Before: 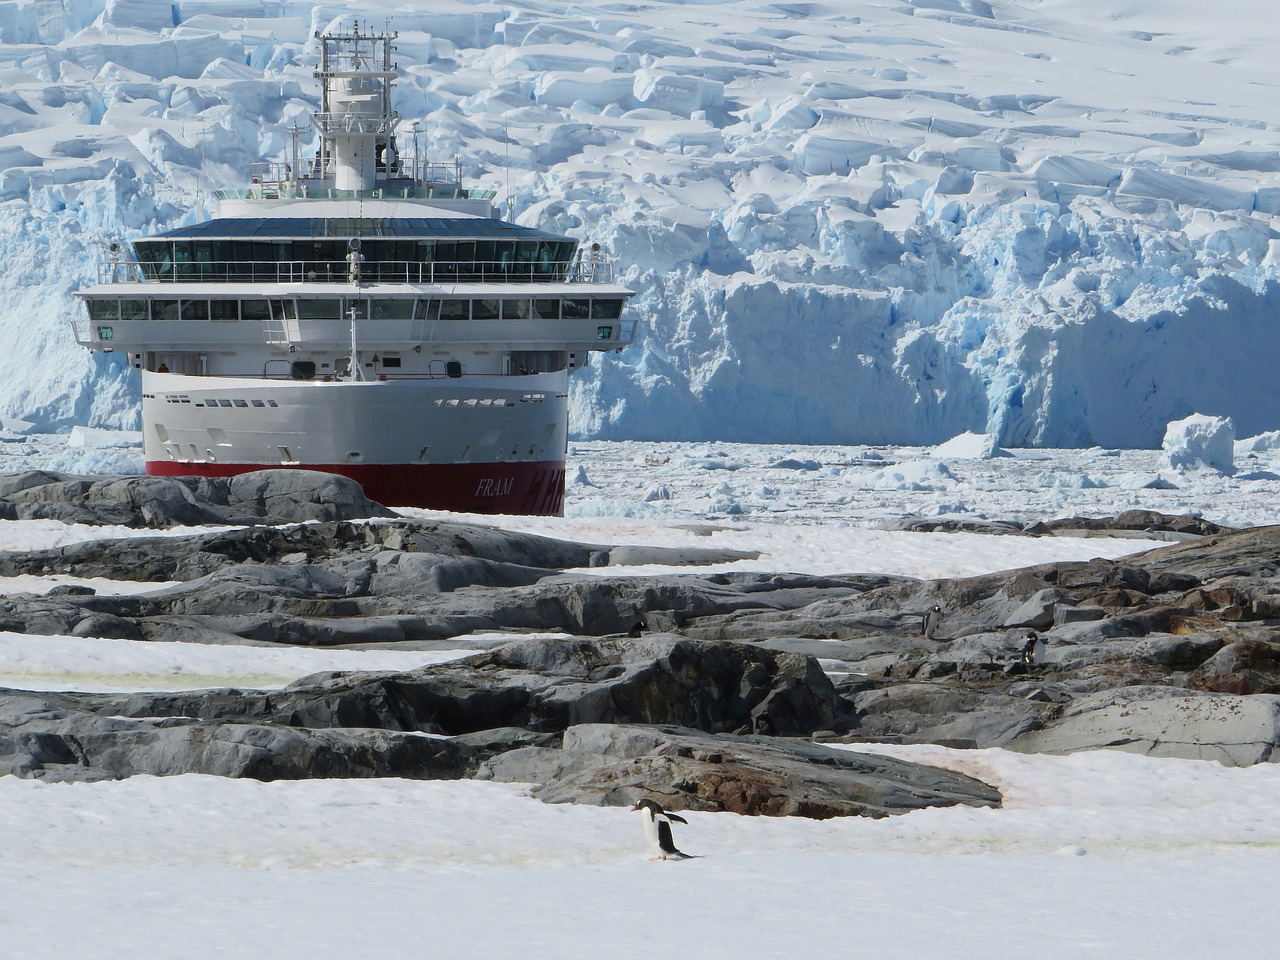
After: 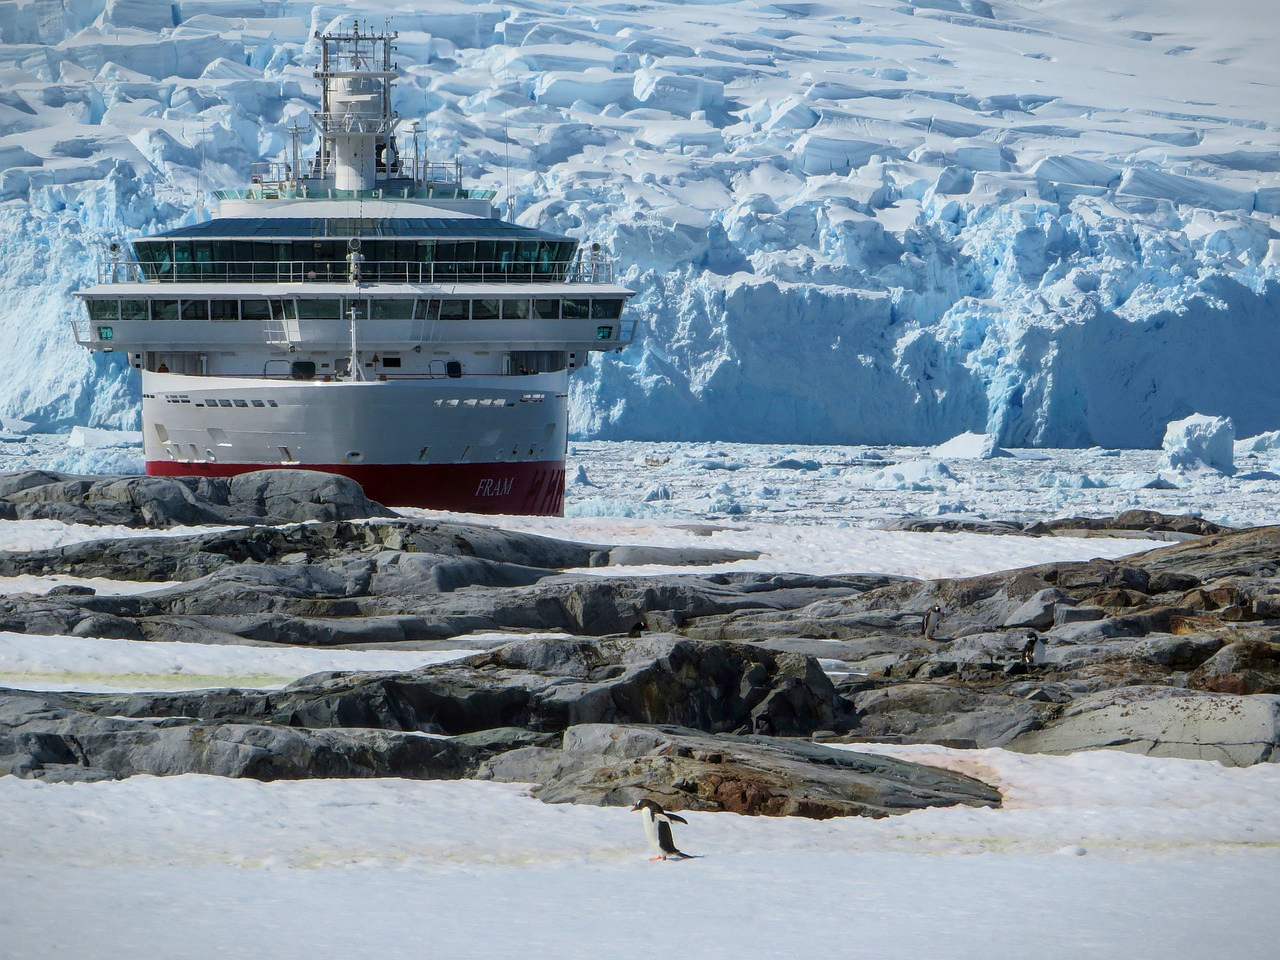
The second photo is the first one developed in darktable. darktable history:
base curve: curves: ch0 [(0, 0) (0.472, 0.455) (1, 1)]
velvia: strength 44.36%
vignetting: fall-off start 100.78%, fall-off radius 65.36%, brightness -0.577, saturation -0.252, automatic ratio true
local contrast: on, module defaults
